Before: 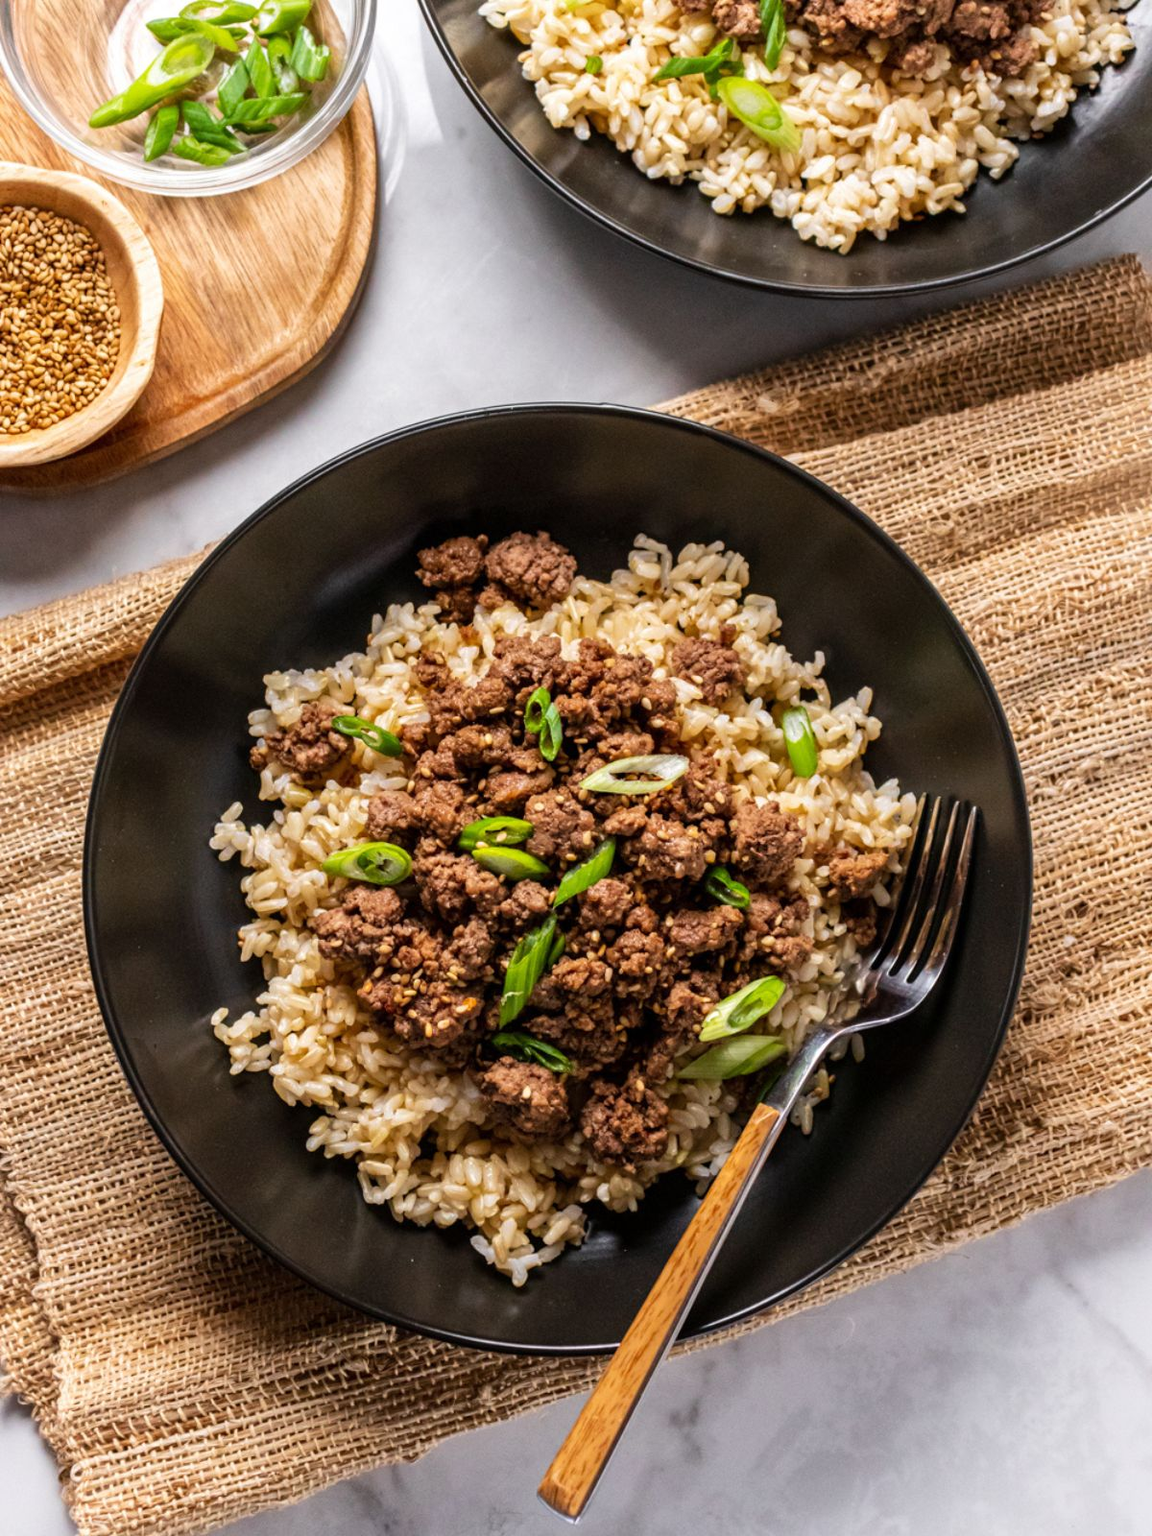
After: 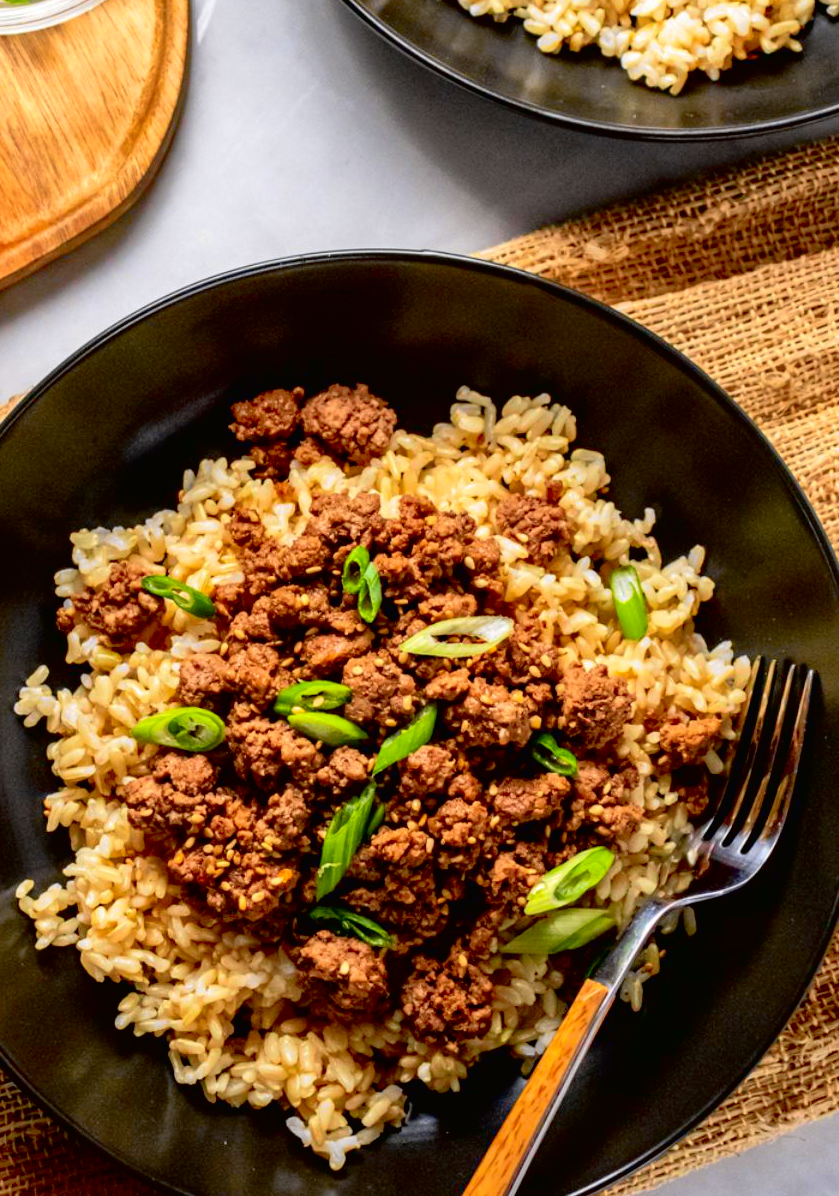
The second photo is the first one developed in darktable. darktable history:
crop and rotate: left 17.046%, top 10.659%, right 12.989%, bottom 14.553%
shadows and highlights: on, module defaults
exposure: black level correction 0.005, exposure 0.014 EV, compensate highlight preservation false
tone curve: curves: ch0 [(0, 0.006) (0.046, 0.011) (0.13, 0.062) (0.338, 0.327) (0.494, 0.55) (0.728, 0.835) (1, 1)]; ch1 [(0, 0) (0.346, 0.324) (0.45, 0.431) (0.5, 0.5) (0.522, 0.517) (0.55, 0.57) (1, 1)]; ch2 [(0, 0) (0.453, 0.418) (0.5, 0.5) (0.526, 0.524) (0.554, 0.598) (0.622, 0.679) (0.707, 0.761) (1, 1)], color space Lab, independent channels, preserve colors none
